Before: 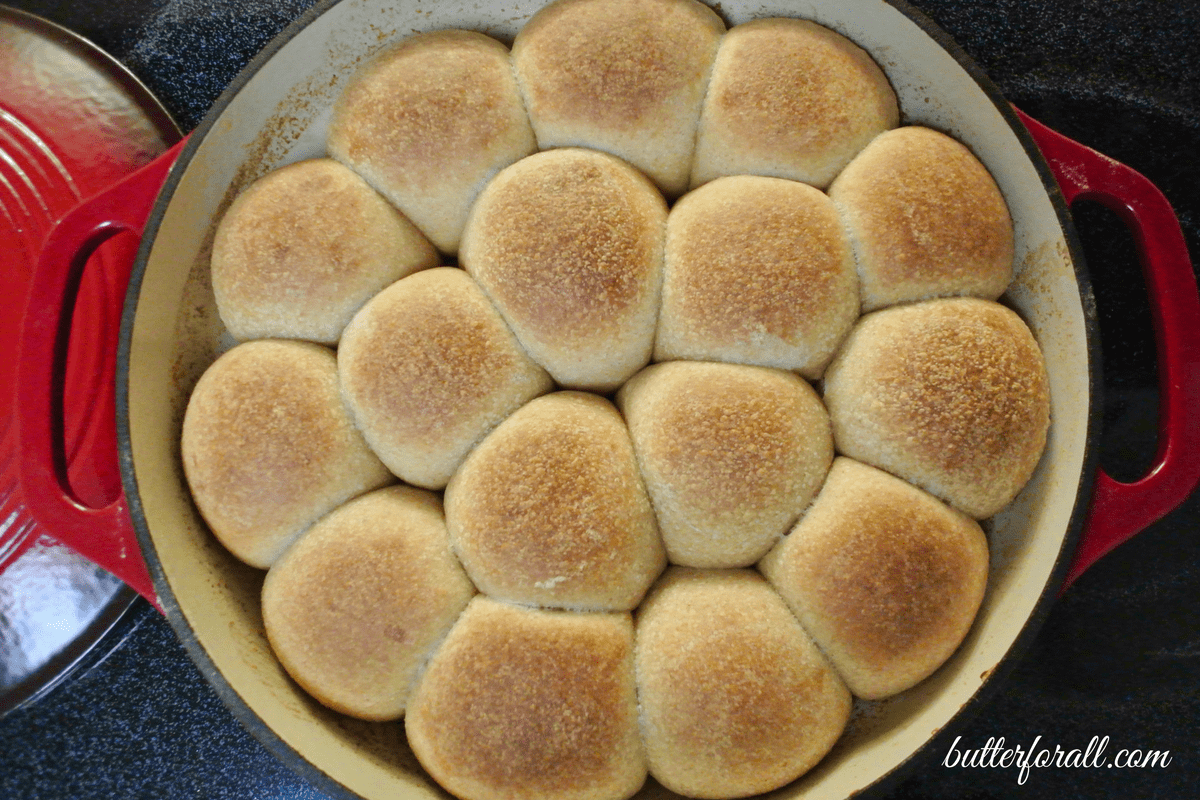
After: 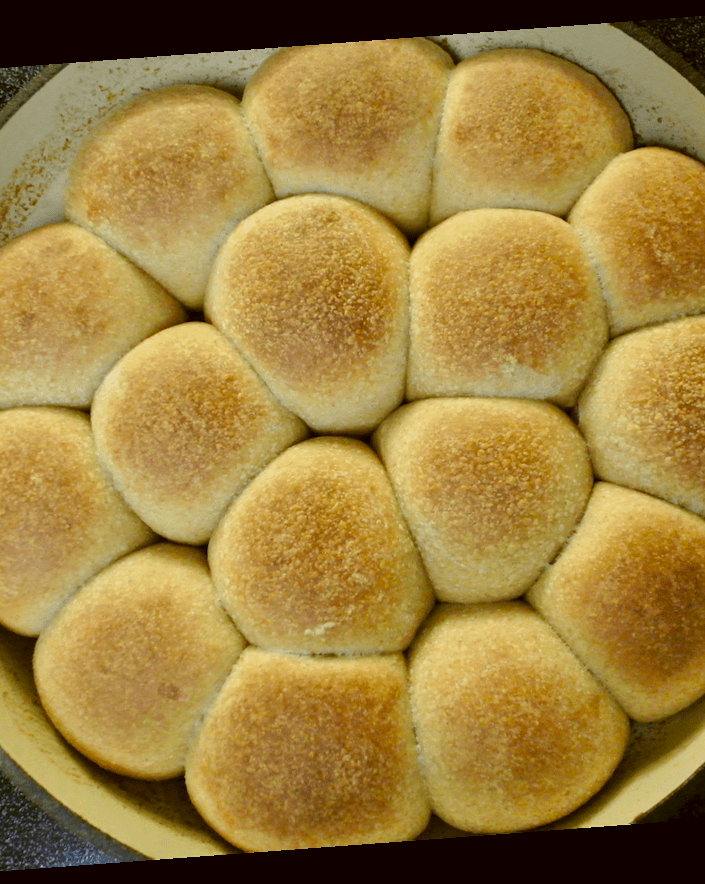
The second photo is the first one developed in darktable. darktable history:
color correction: highlights a* -1.43, highlights b* 10.12, shadows a* 0.395, shadows b* 19.35
sharpen: radius 5.325, amount 0.312, threshold 26.433
rotate and perspective: rotation -4.25°, automatic cropping off
levels: levels [0.026, 0.507, 0.987]
crop: left 21.674%, right 22.086%
